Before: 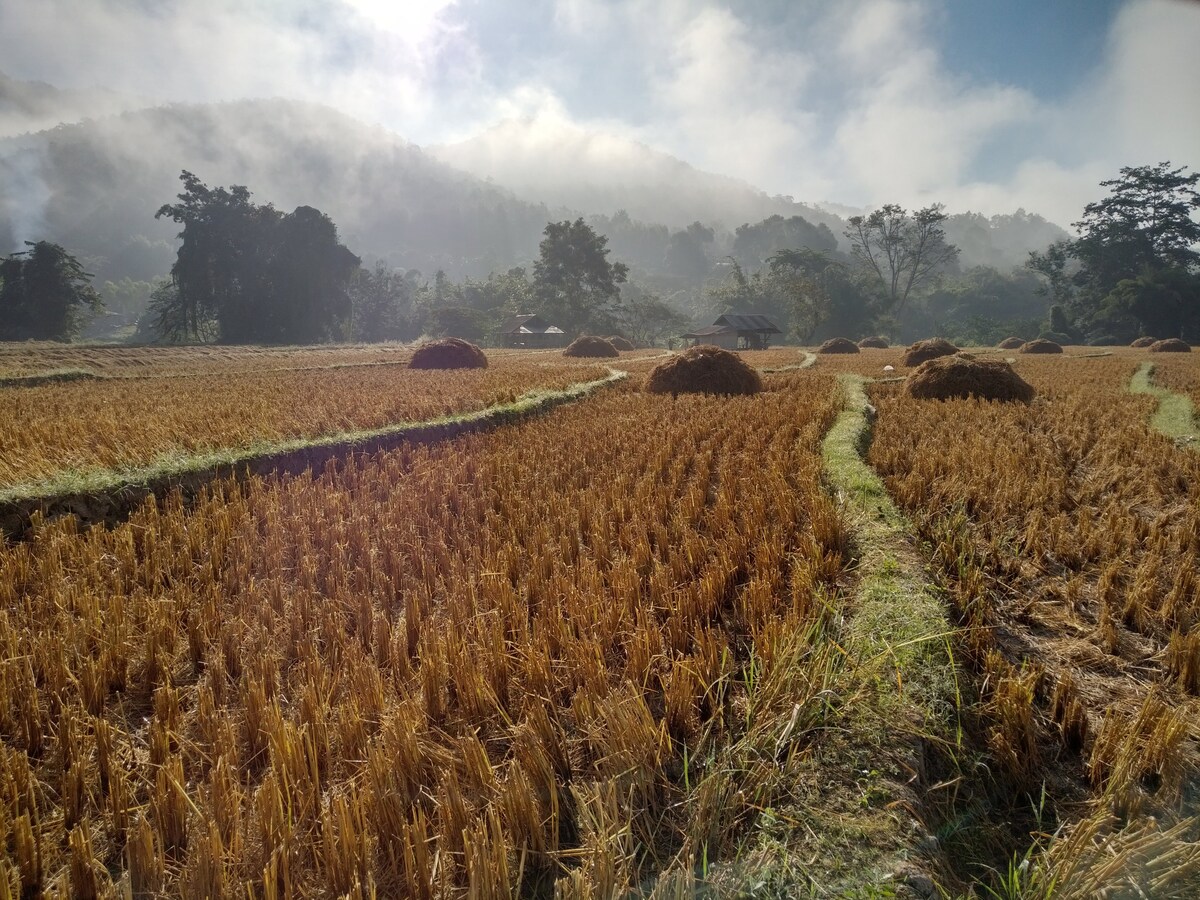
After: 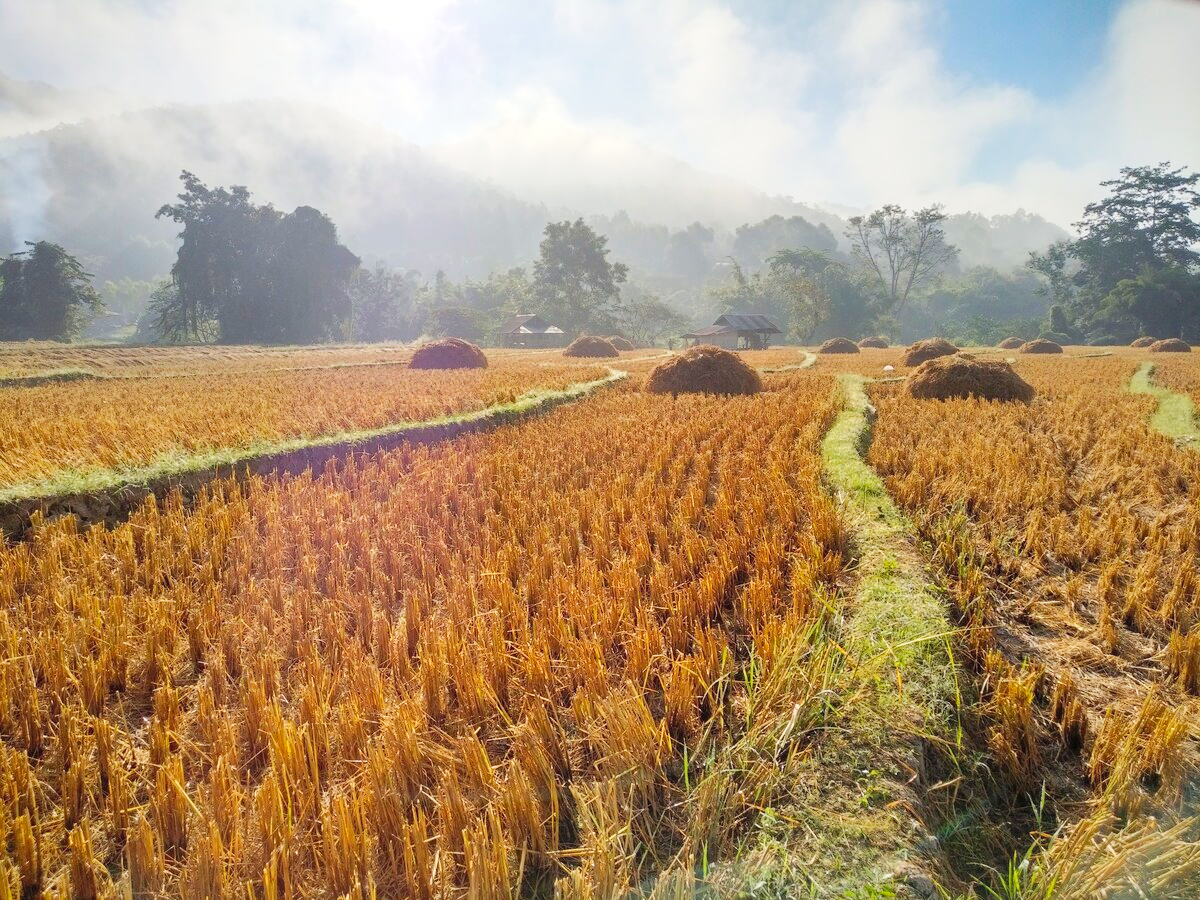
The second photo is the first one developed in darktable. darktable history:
base curve: curves: ch0 [(0, 0) (0.204, 0.334) (0.55, 0.733) (1, 1)], preserve colors none
contrast brightness saturation: contrast 0.07, brightness 0.172, saturation 0.398
